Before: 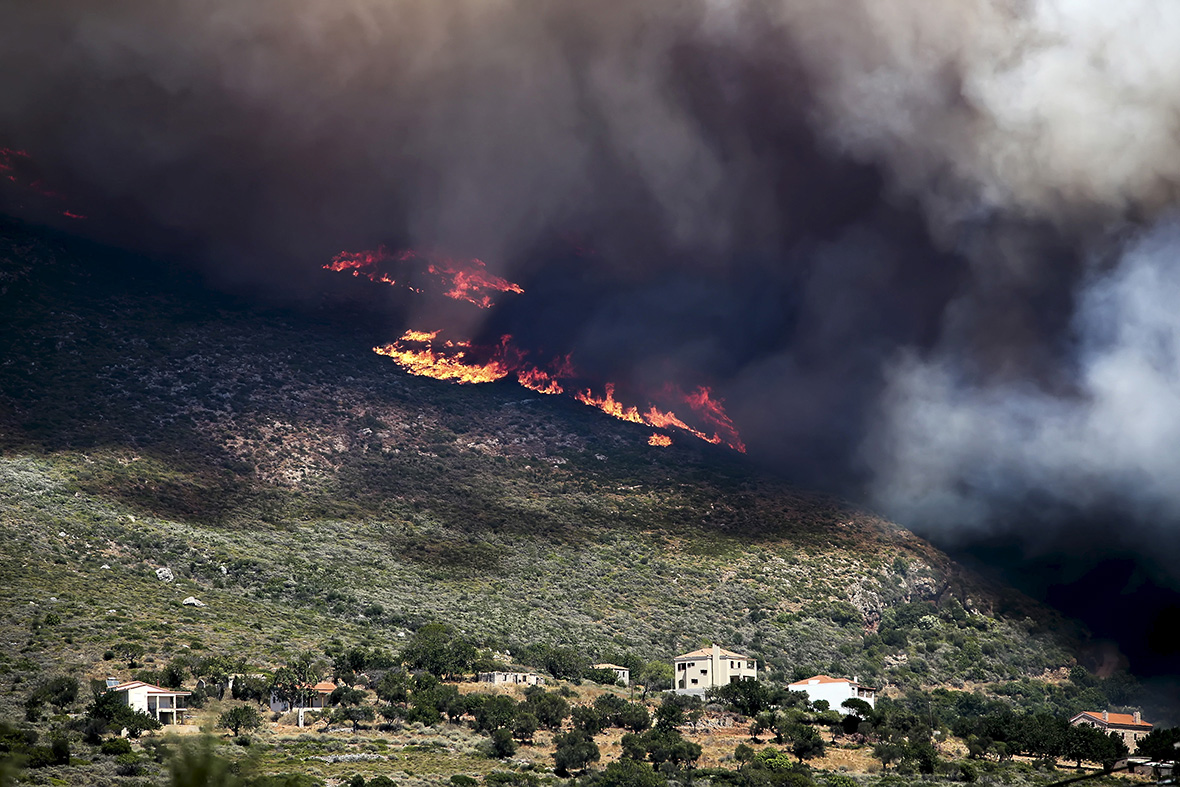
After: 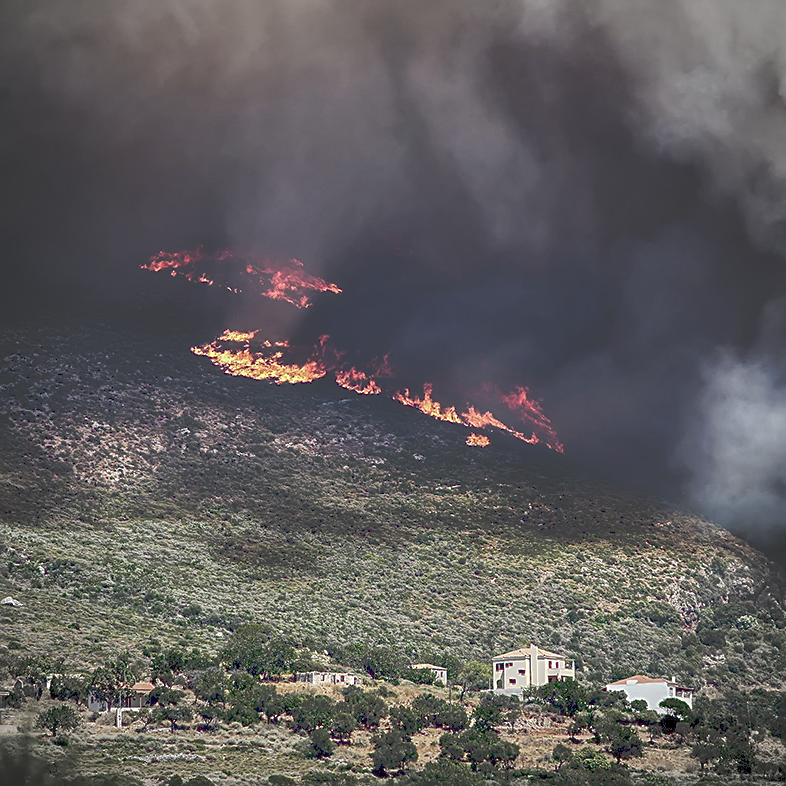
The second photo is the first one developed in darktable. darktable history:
vignetting: fall-off radius 61.04%, saturation -0.66, unbound false
sharpen: amount 0.544
crop and rotate: left 15.462%, right 17.867%
tone curve: curves: ch0 [(0, 0) (0.003, 0.264) (0.011, 0.264) (0.025, 0.265) (0.044, 0.269) (0.069, 0.273) (0.1, 0.28) (0.136, 0.292) (0.177, 0.309) (0.224, 0.336) (0.277, 0.371) (0.335, 0.412) (0.399, 0.469) (0.468, 0.533) (0.543, 0.595) (0.623, 0.66) (0.709, 0.73) (0.801, 0.8) (0.898, 0.854) (1, 1)], preserve colors none
exposure: exposure -0.154 EV, compensate highlight preservation false
local contrast: on, module defaults
